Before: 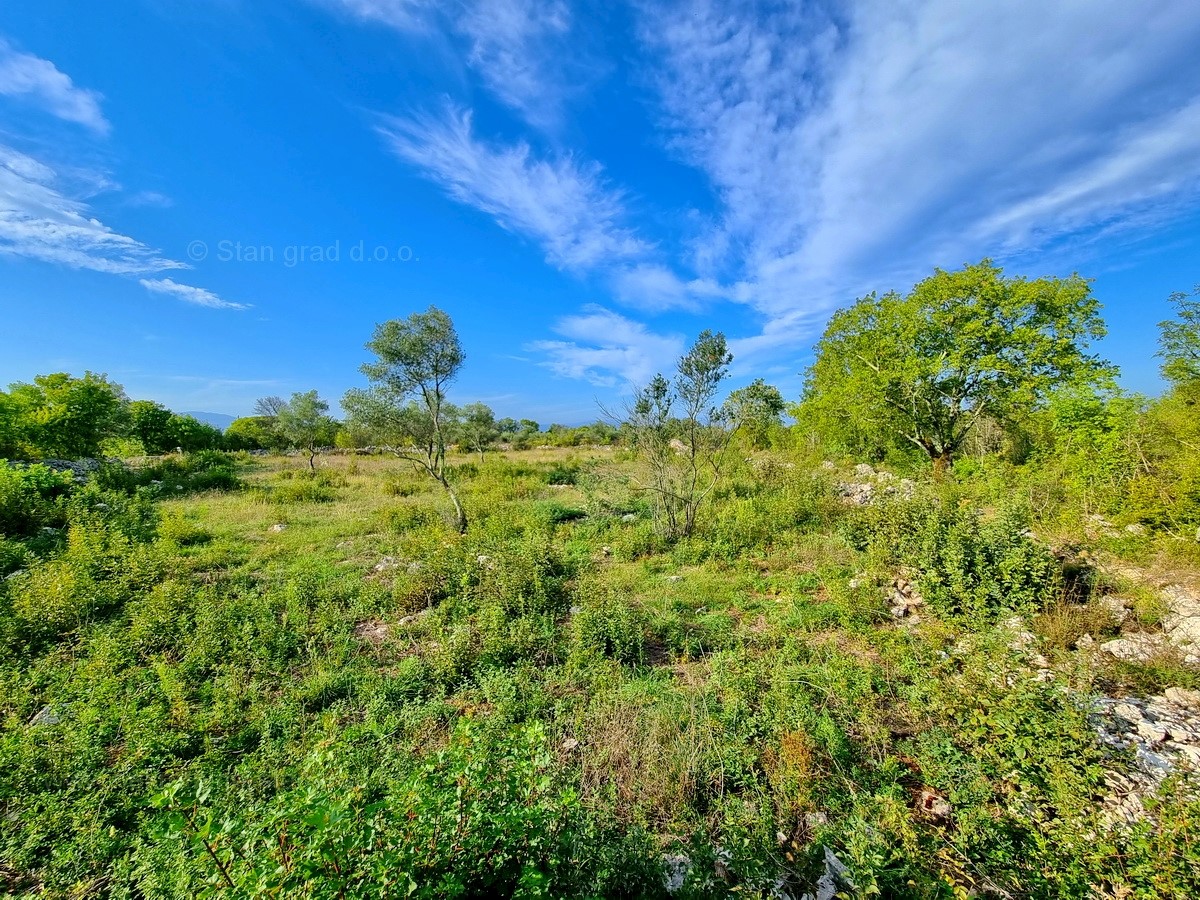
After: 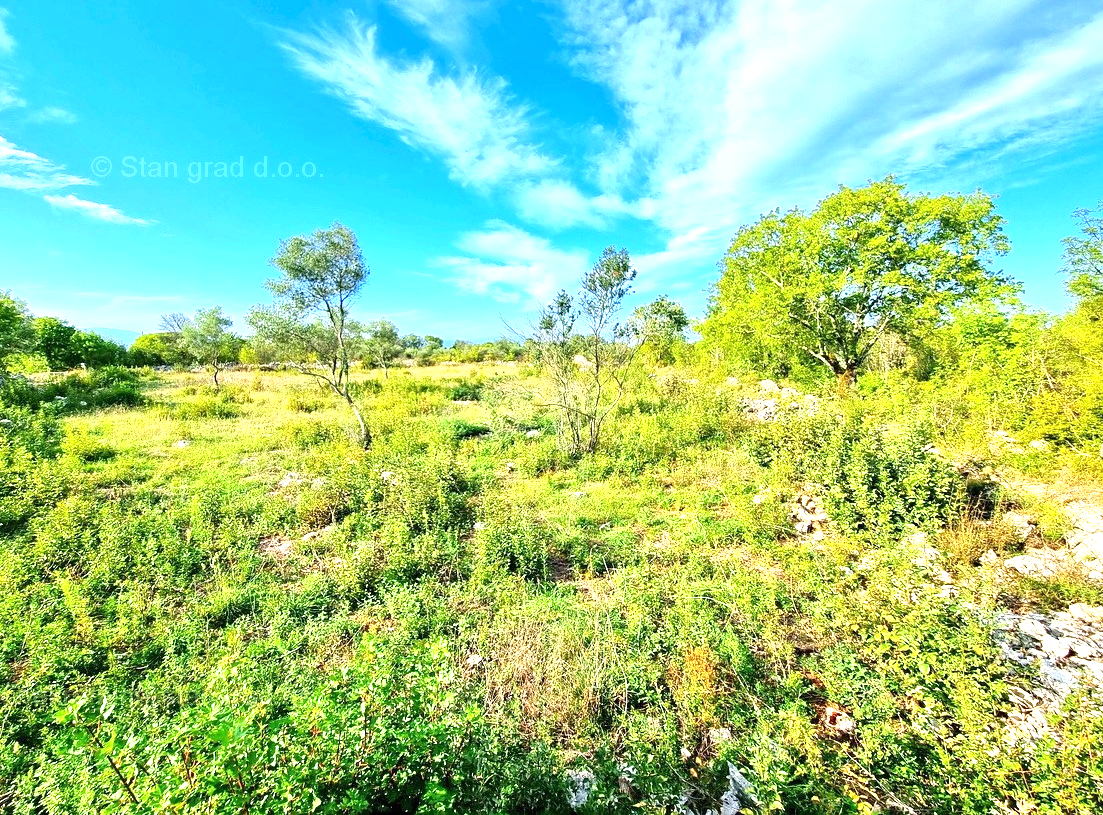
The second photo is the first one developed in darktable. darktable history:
exposure: black level correction 0, exposure 1.45 EV, compensate exposure bias true, compensate highlight preservation false
crop and rotate: left 8.074%, top 9.358%
